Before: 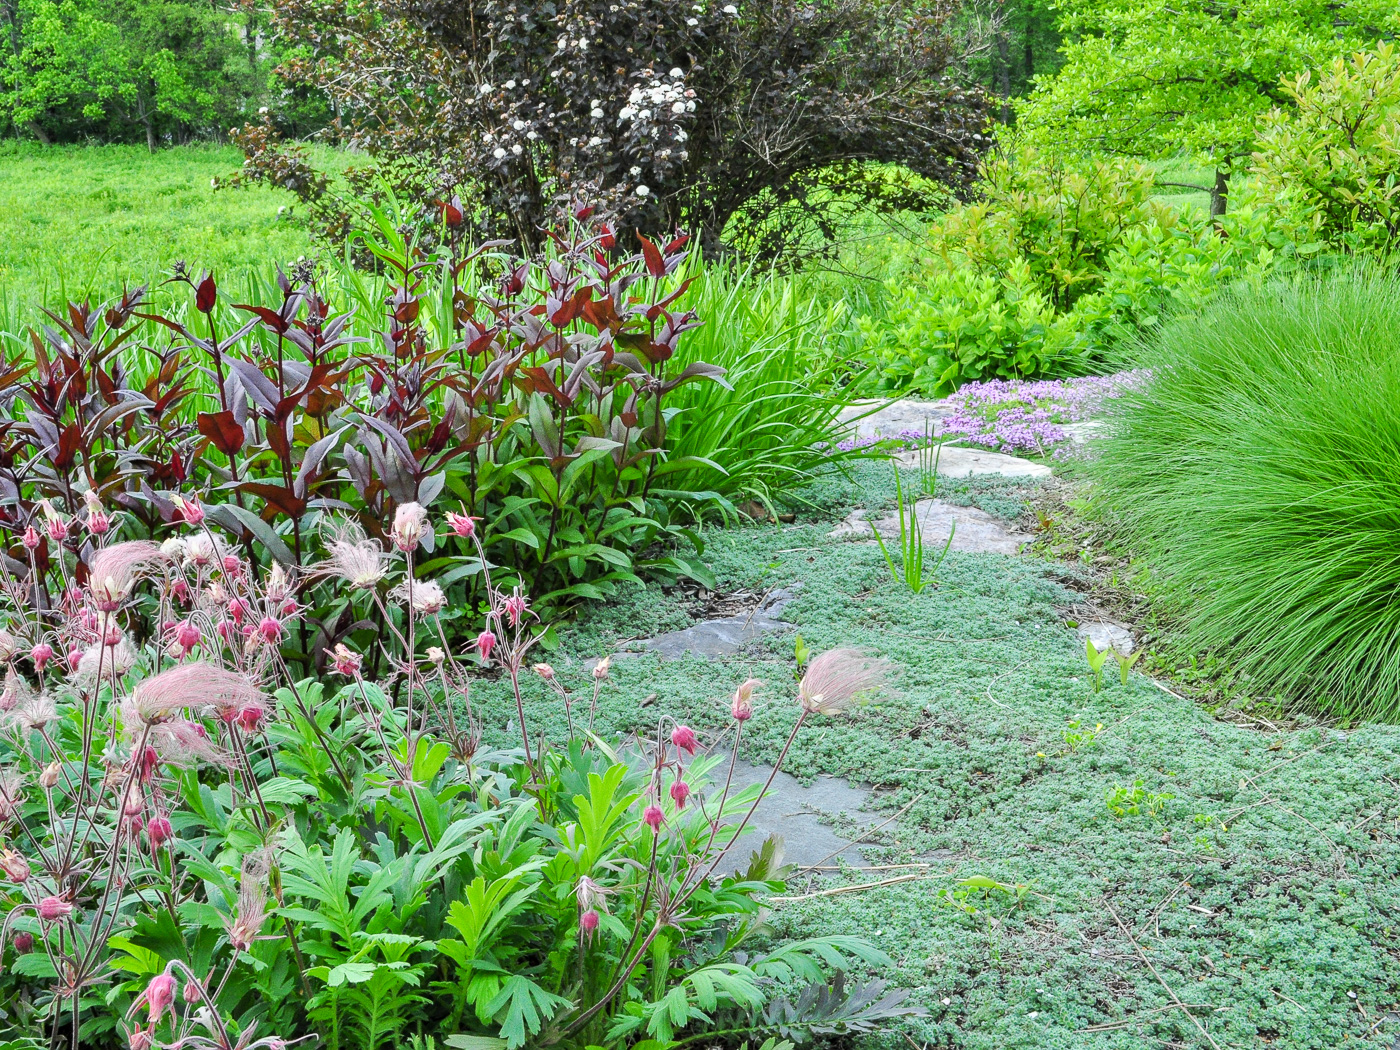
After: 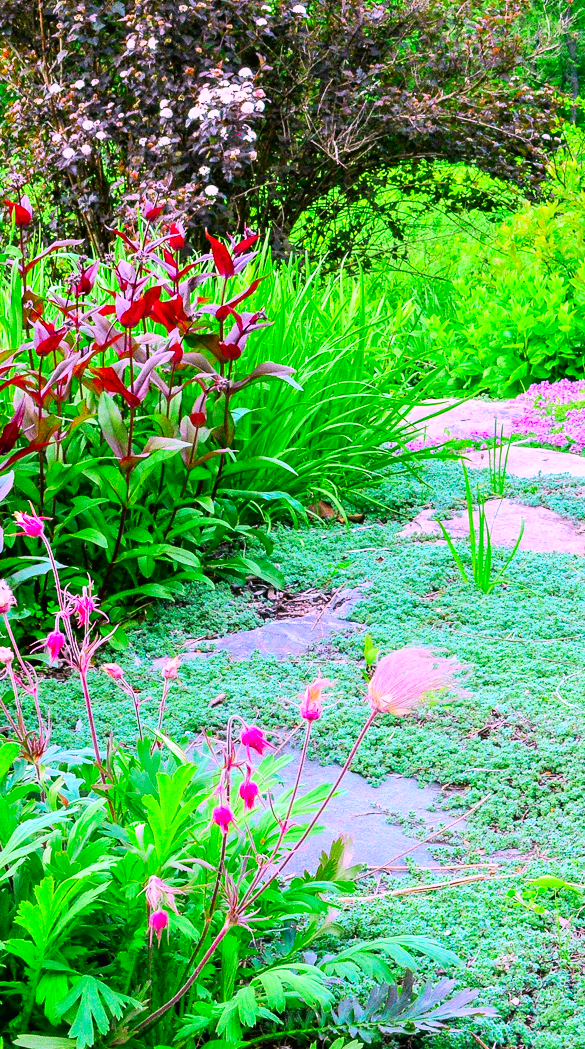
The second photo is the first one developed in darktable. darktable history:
levels: levels [0, 0.48, 0.961]
tone curve: curves: ch0 [(0, 0.013) (0.054, 0.018) (0.205, 0.197) (0.289, 0.309) (0.382, 0.437) (0.475, 0.552) (0.666, 0.743) (0.791, 0.85) (1, 0.998)]; ch1 [(0, 0) (0.394, 0.338) (0.449, 0.404) (0.499, 0.498) (0.526, 0.528) (0.543, 0.564) (0.589, 0.633) (0.66, 0.687) (0.783, 0.804) (1, 1)]; ch2 [(0, 0) (0.304, 0.31) (0.403, 0.399) (0.441, 0.421) (0.474, 0.466) (0.498, 0.496) (0.524, 0.538) (0.555, 0.584) (0.633, 0.665) (0.7, 0.711) (1, 1)], color space Lab, independent channels, preserve colors none
crop: left 30.795%, right 27.352%
color correction: highlights a* 19.12, highlights b* -11.59, saturation 1.69
